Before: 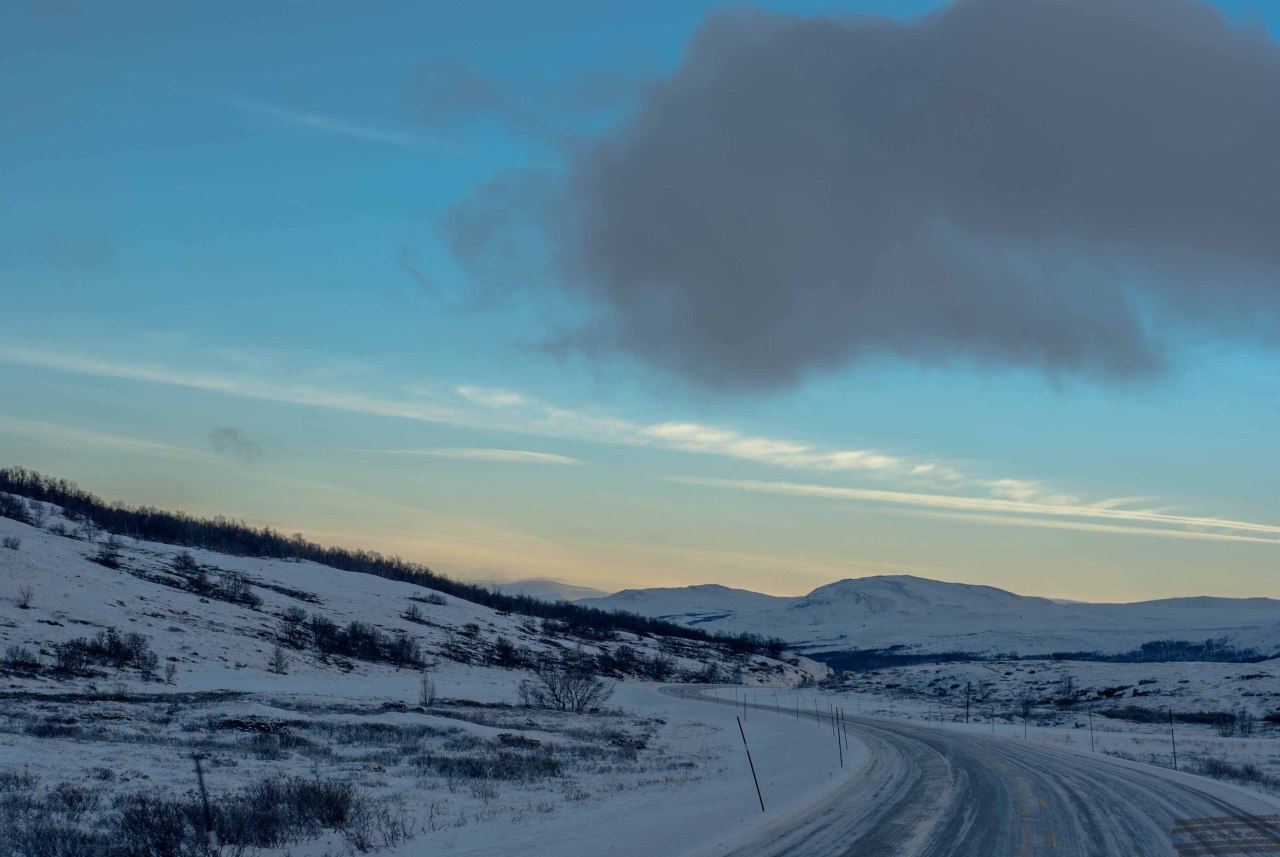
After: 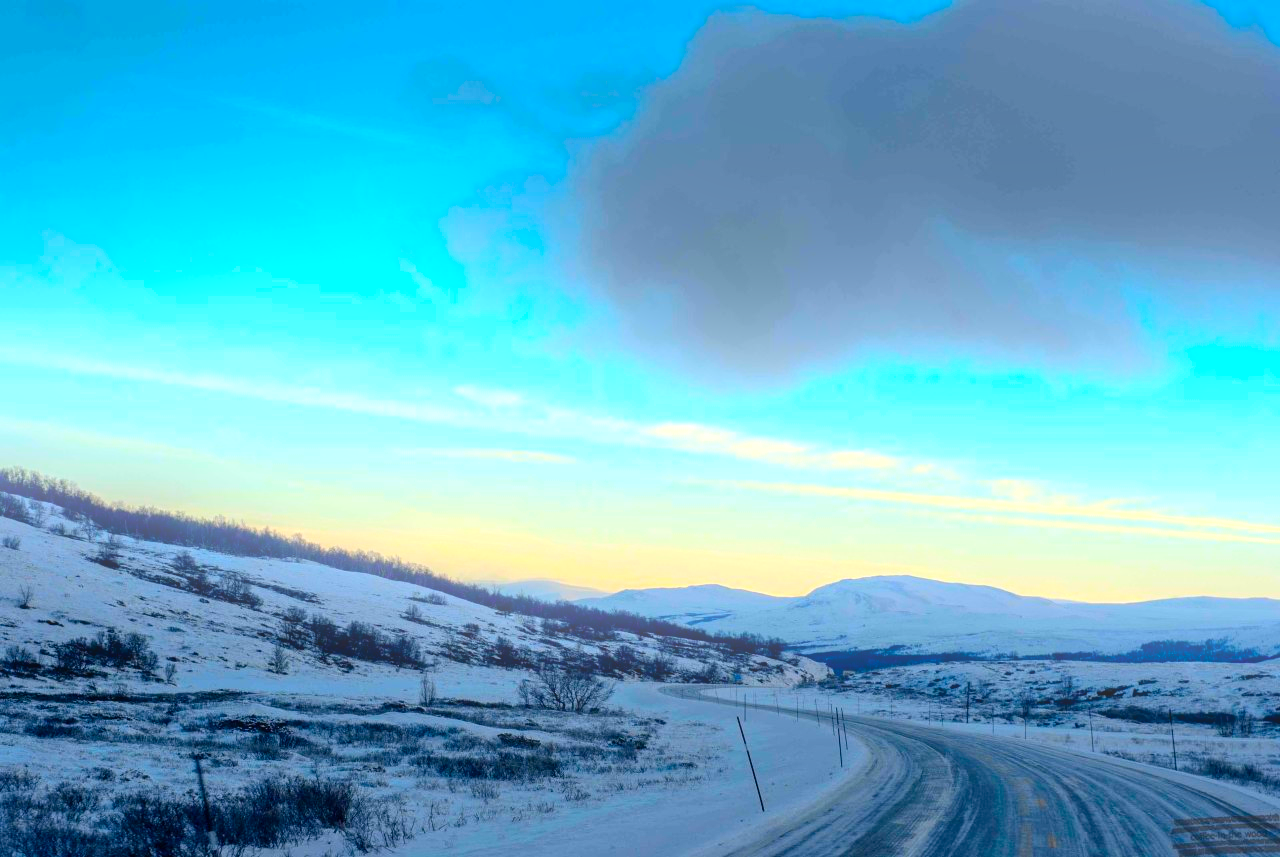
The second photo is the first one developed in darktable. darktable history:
color balance rgb: linear chroma grading › global chroma 50%, perceptual saturation grading › global saturation 2.34%, global vibrance 6.64%, contrast 12.71%, saturation formula JzAzBz (2021)
exposure: exposure 0.766 EV, compensate highlight preservation false
bloom: threshold 82.5%, strength 16.25%
